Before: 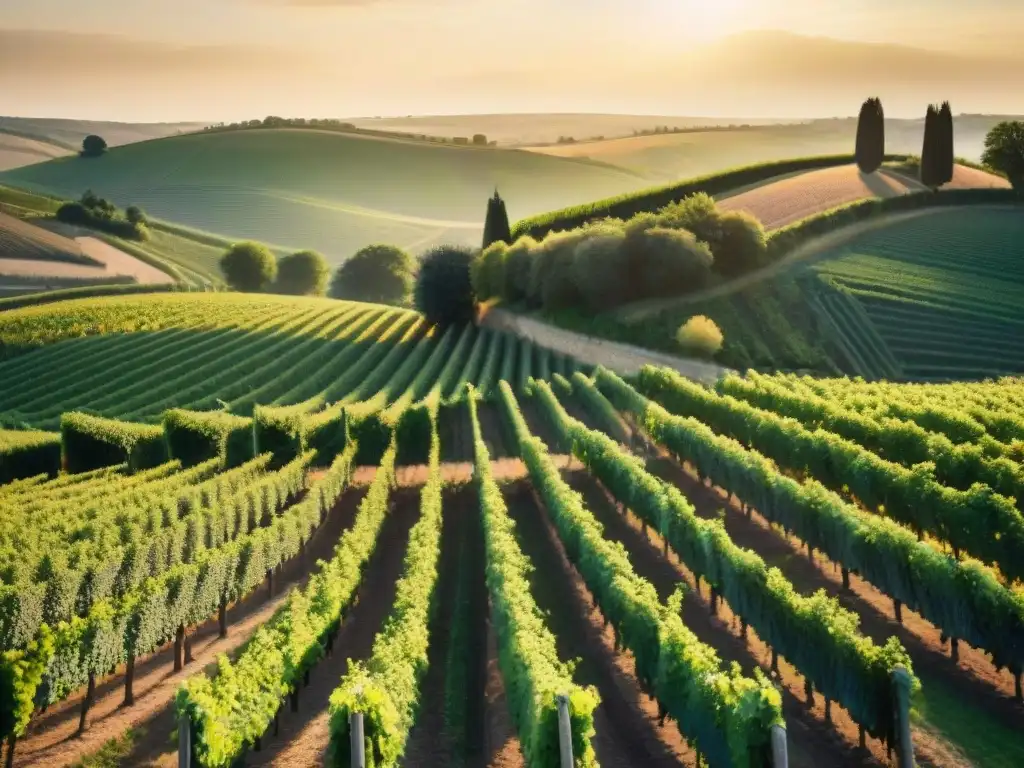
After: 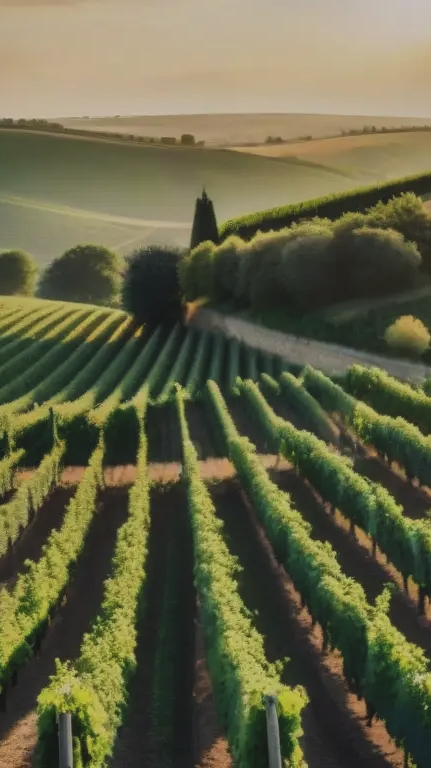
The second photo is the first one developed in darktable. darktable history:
levels: levels [0, 0.48, 0.961]
exposure: black level correction -0.016, exposure -1.018 EV, compensate highlight preservation false
local contrast: on, module defaults
crop: left 28.583%, right 29.231%
tone equalizer: on, module defaults
